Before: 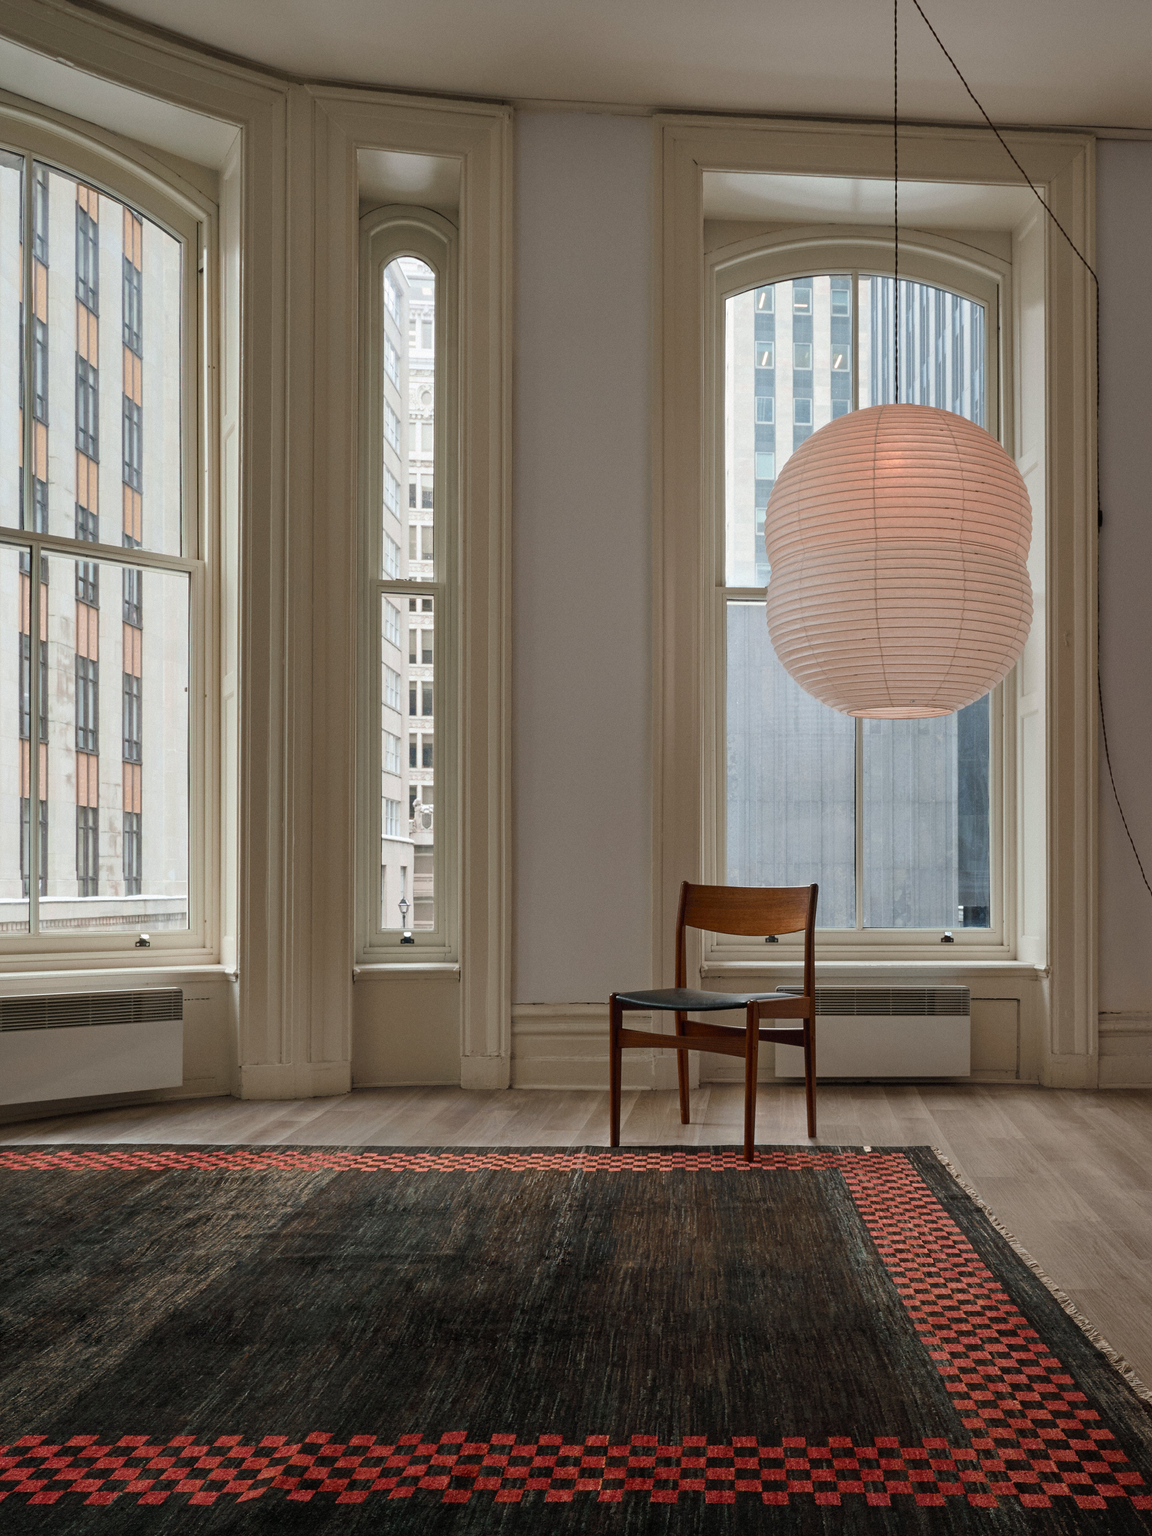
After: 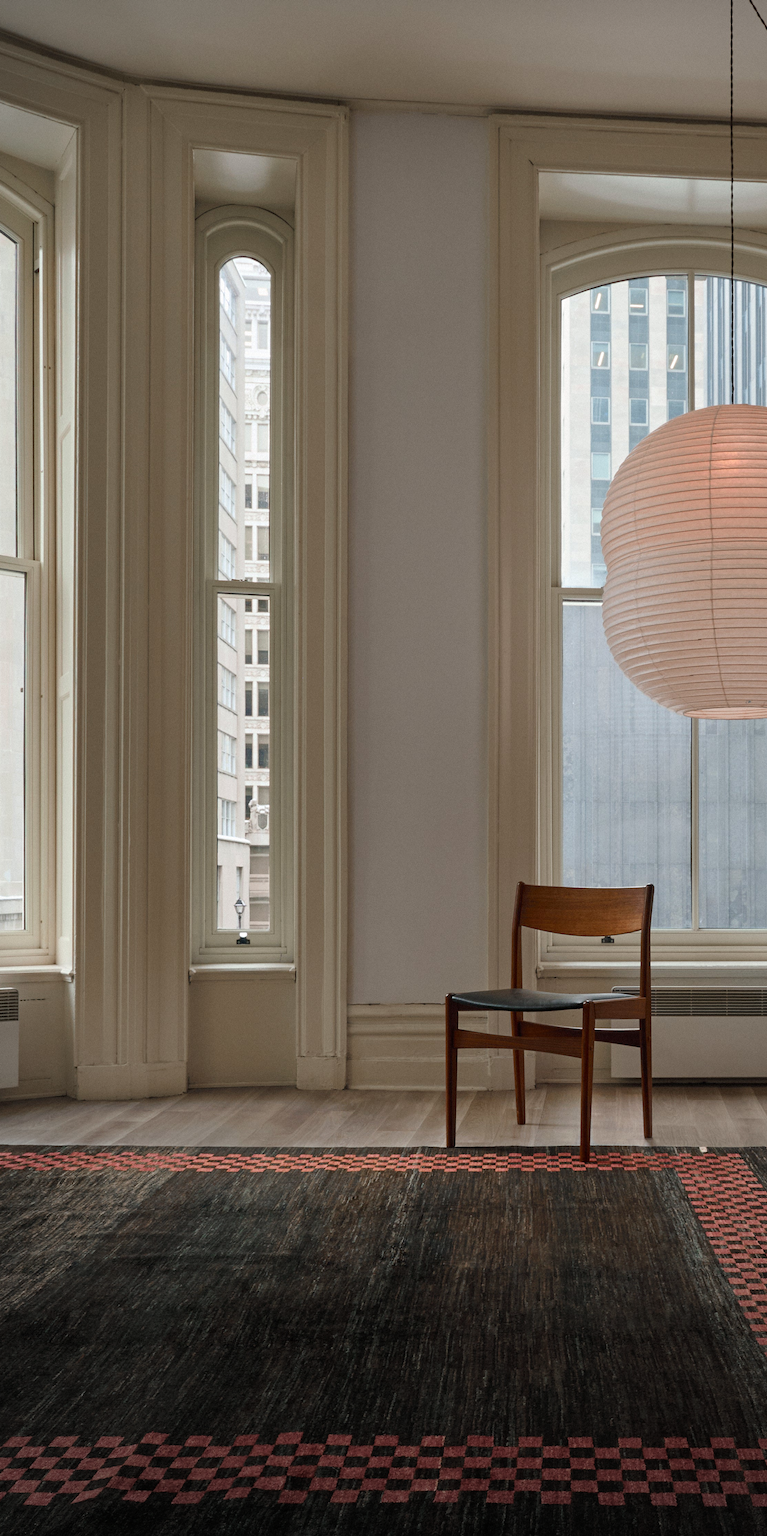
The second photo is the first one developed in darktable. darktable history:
tone equalizer: on, module defaults
vignetting: fall-off start 73.57%, center (0.22, -0.235)
crop and rotate: left 14.292%, right 19.041%
